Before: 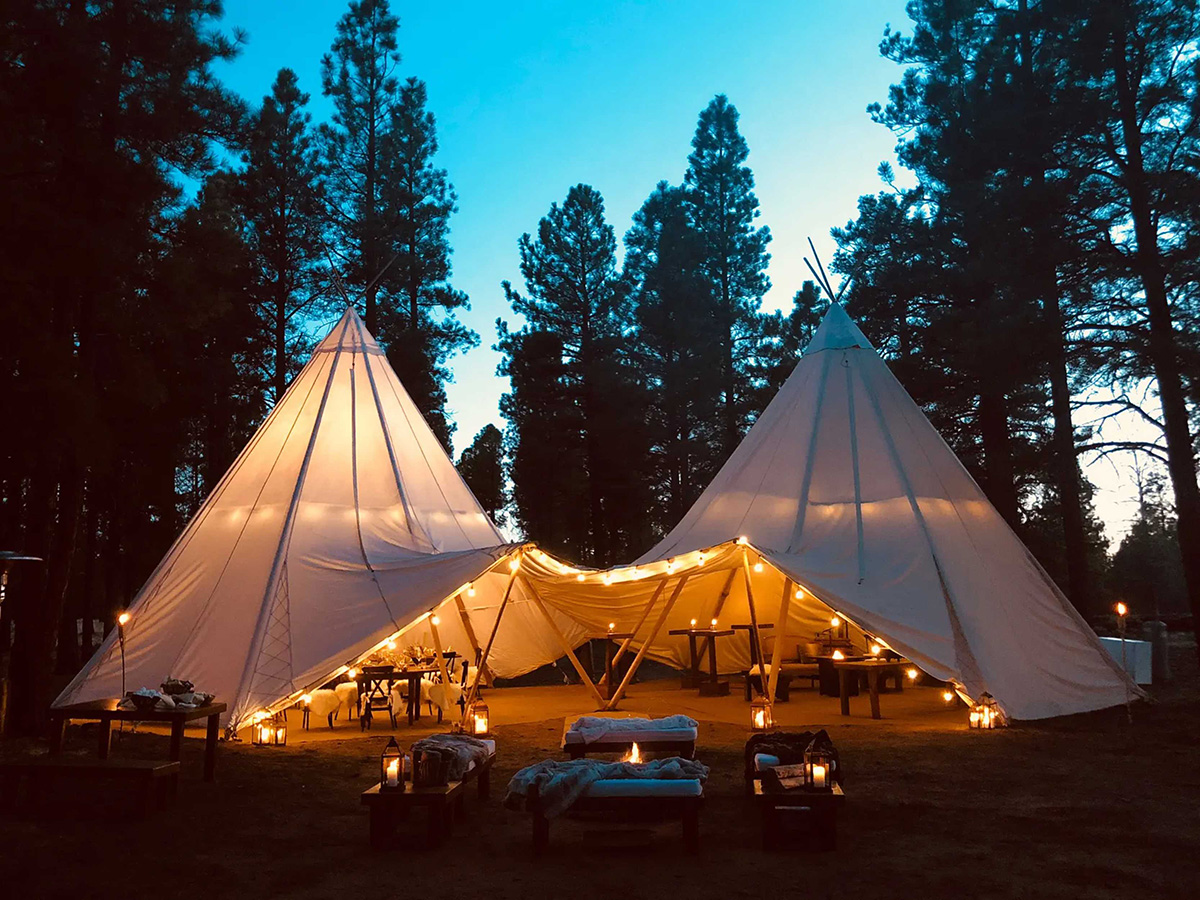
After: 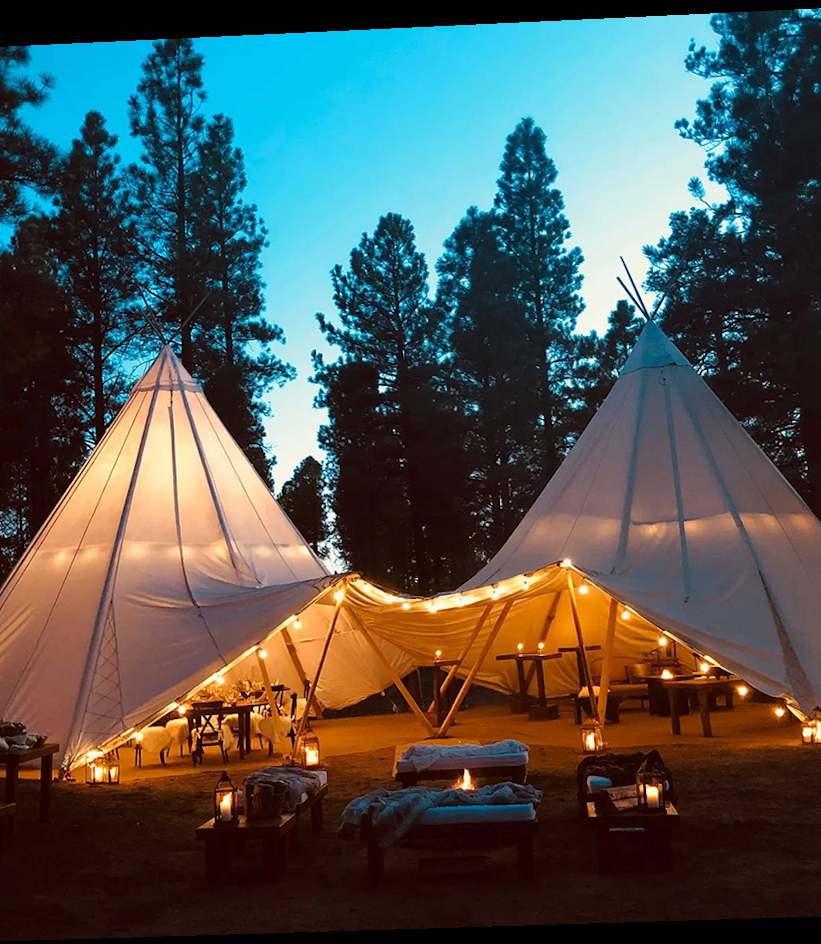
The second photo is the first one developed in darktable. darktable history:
crop and rotate: left 15.546%, right 17.787%
rotate and perspective: rotation -2.22°, lens shift (horizontal) -0.022, automatic cropping off
